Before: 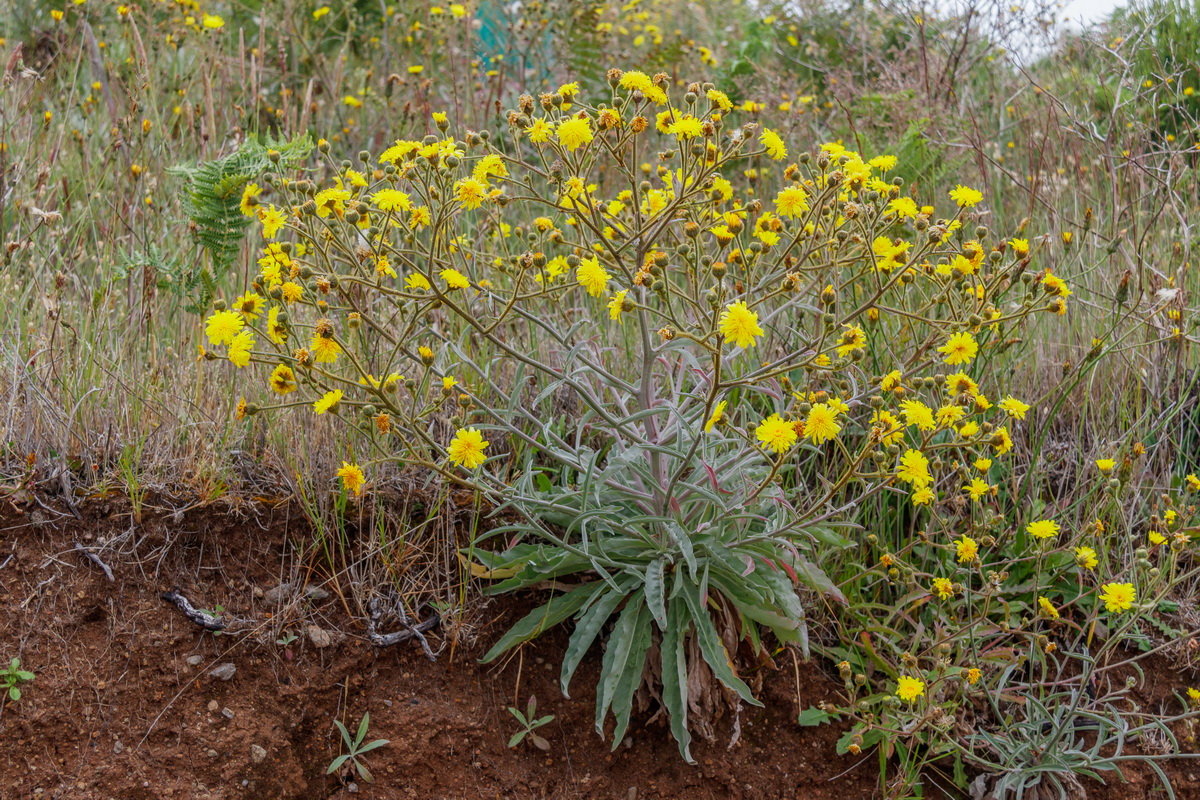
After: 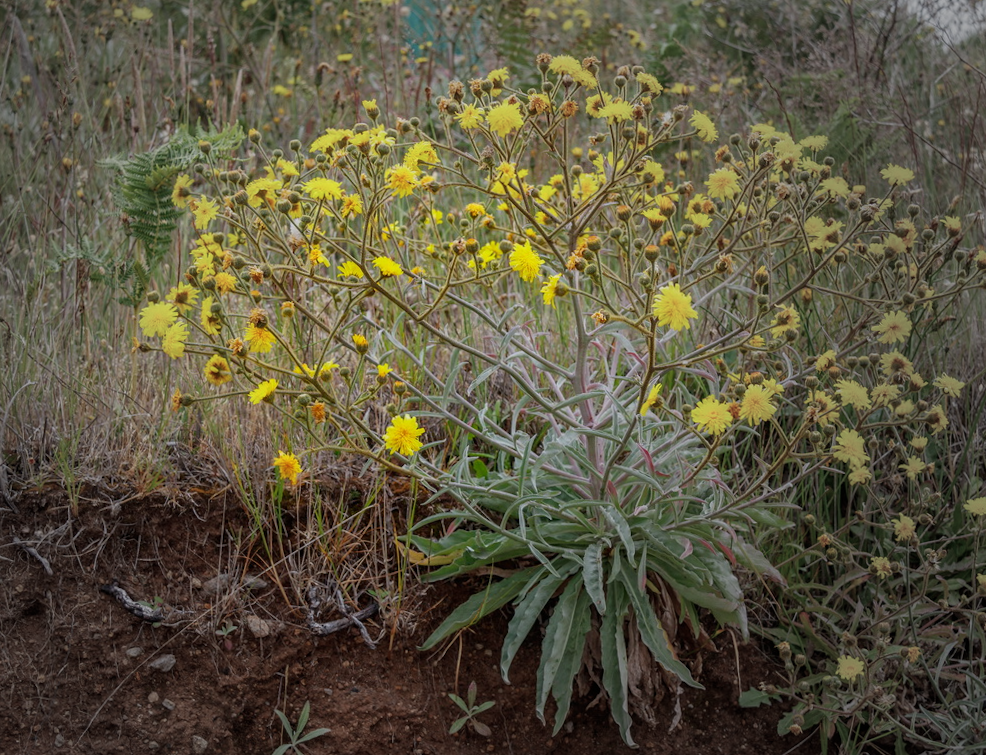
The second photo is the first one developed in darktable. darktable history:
crop and rotate: angle 1°, left 4.281%, top 0.642%, right 11.383%, bottom 2.486%
vignetting: fall-off start 33.76%, fall-off radius 64.94%, brightness -0.575, center (-0.12, -0.002), width/height ratio 0.959
